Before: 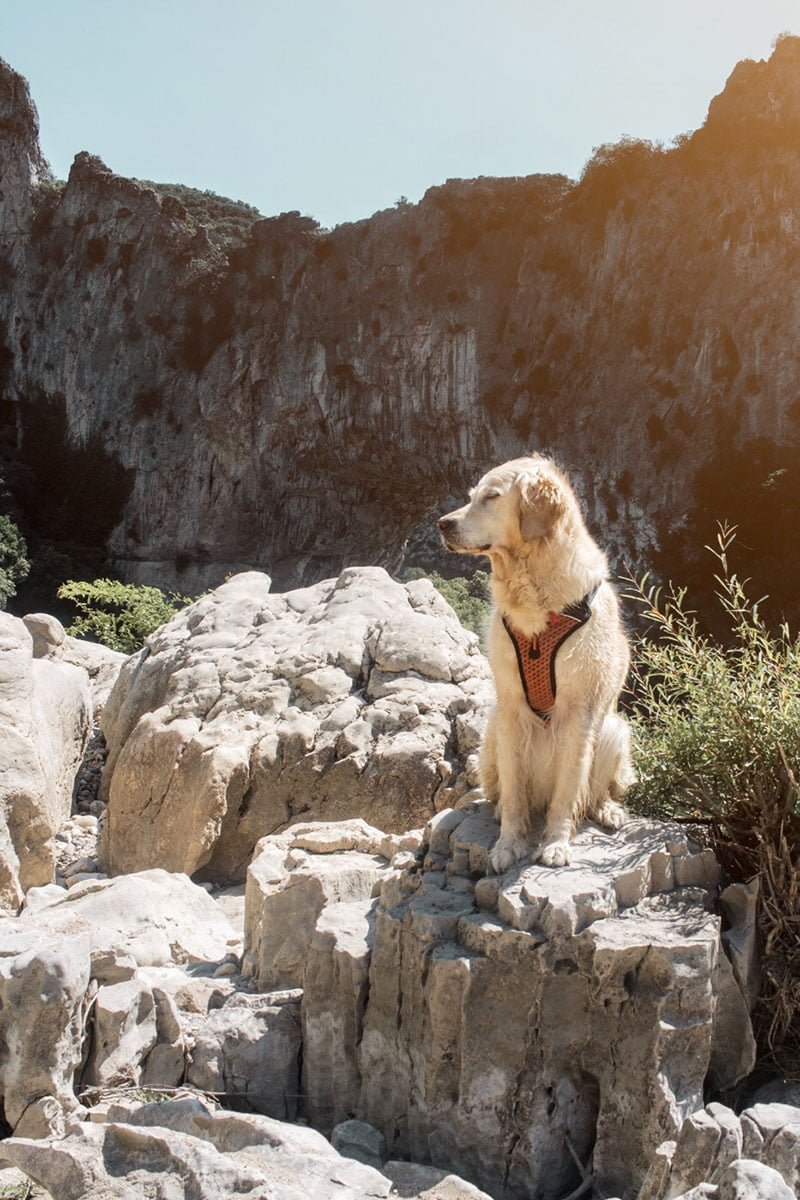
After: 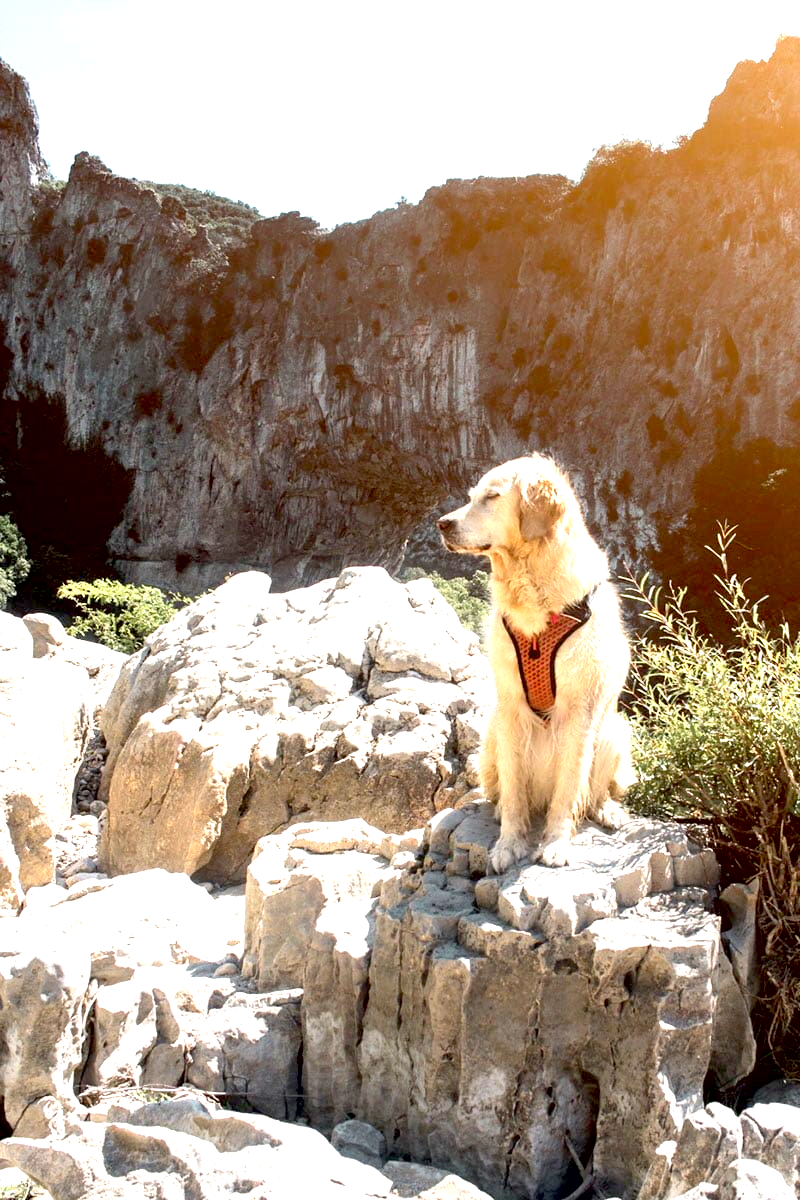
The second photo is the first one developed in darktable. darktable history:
exposure: black level correction 0.011, exposure 1.088 EV, compensate exposure bias true, compensate highlight preservation false
tone equalizer: on, module defaults
contrast brightness saturation: contrast 0.04, saturation 0.16
